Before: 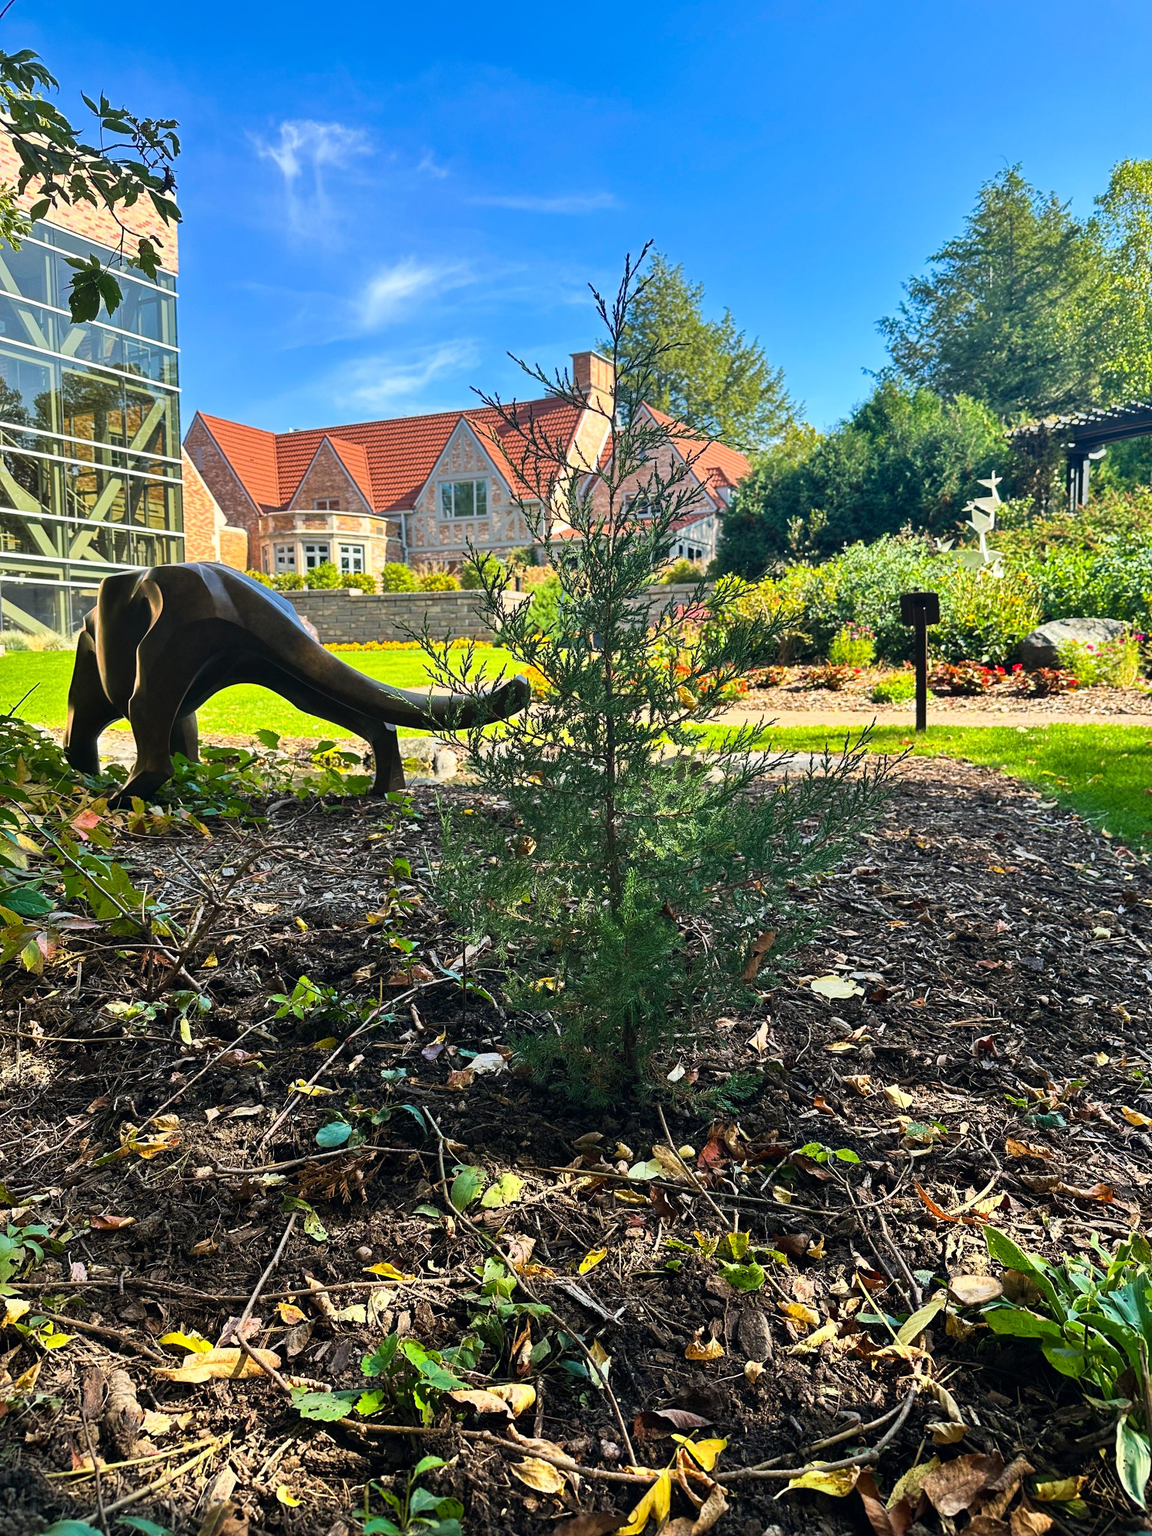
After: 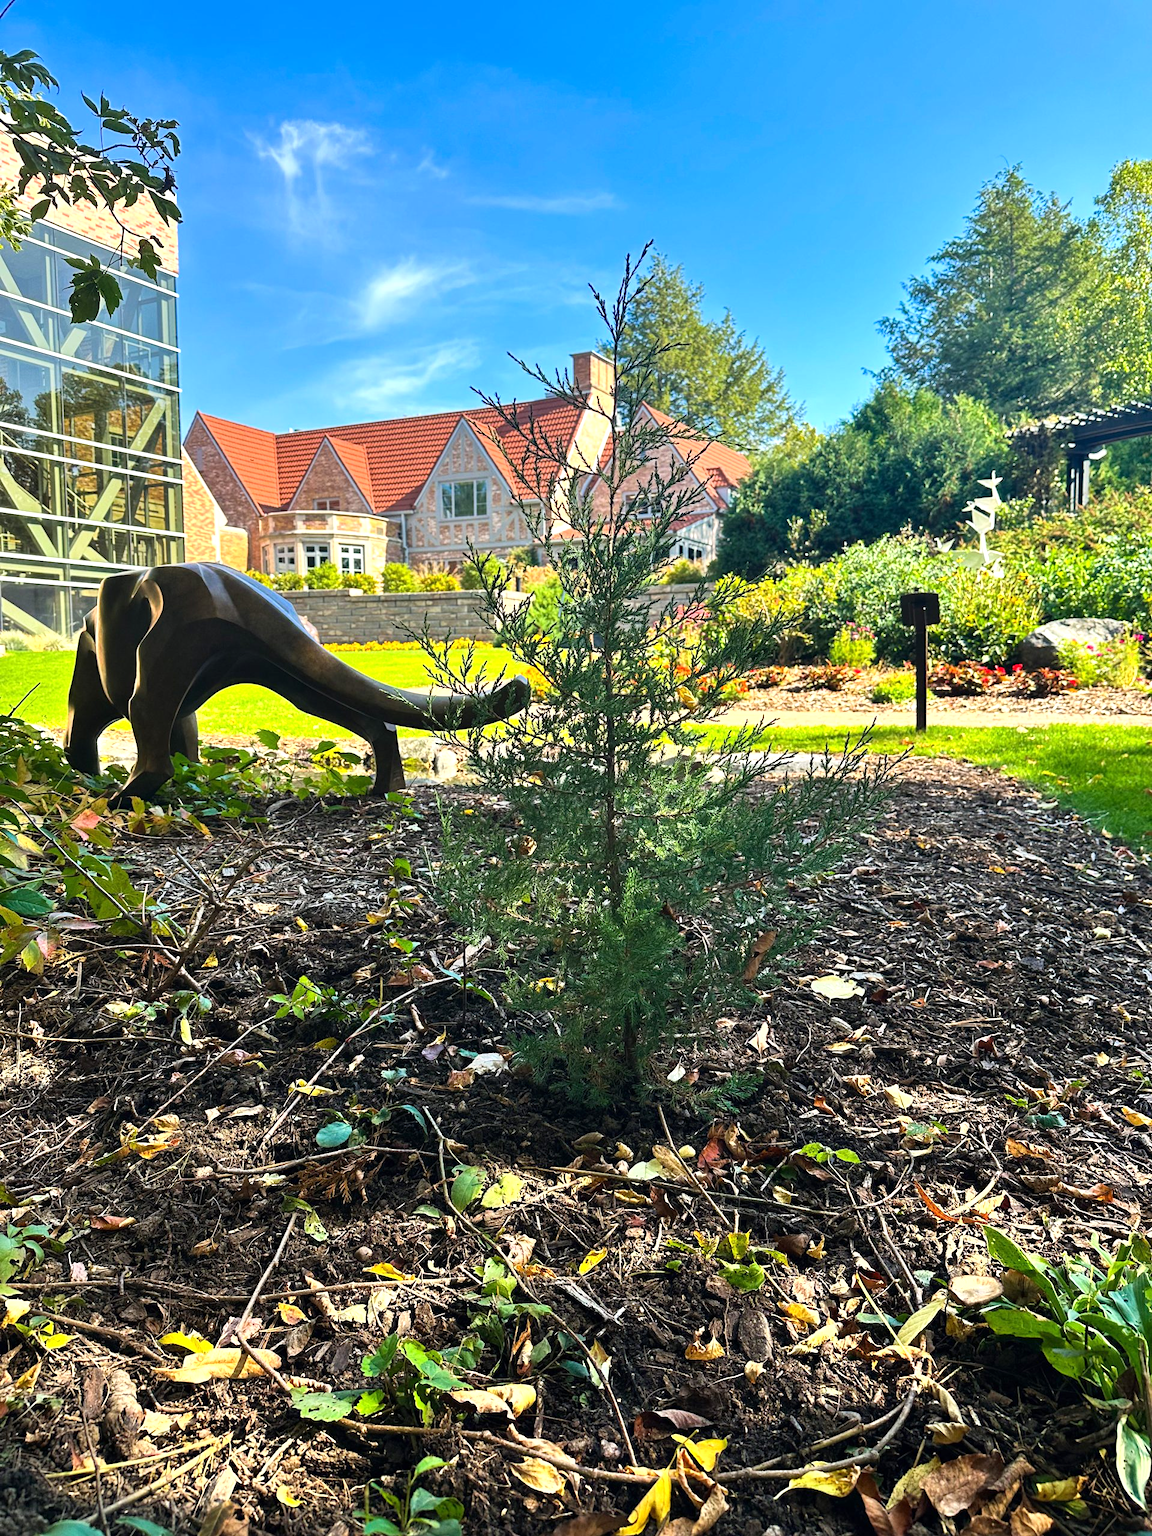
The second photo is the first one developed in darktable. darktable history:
exposure: exposure 0.375 EV, compensate exposure bias true, compensate highlight preservation false
